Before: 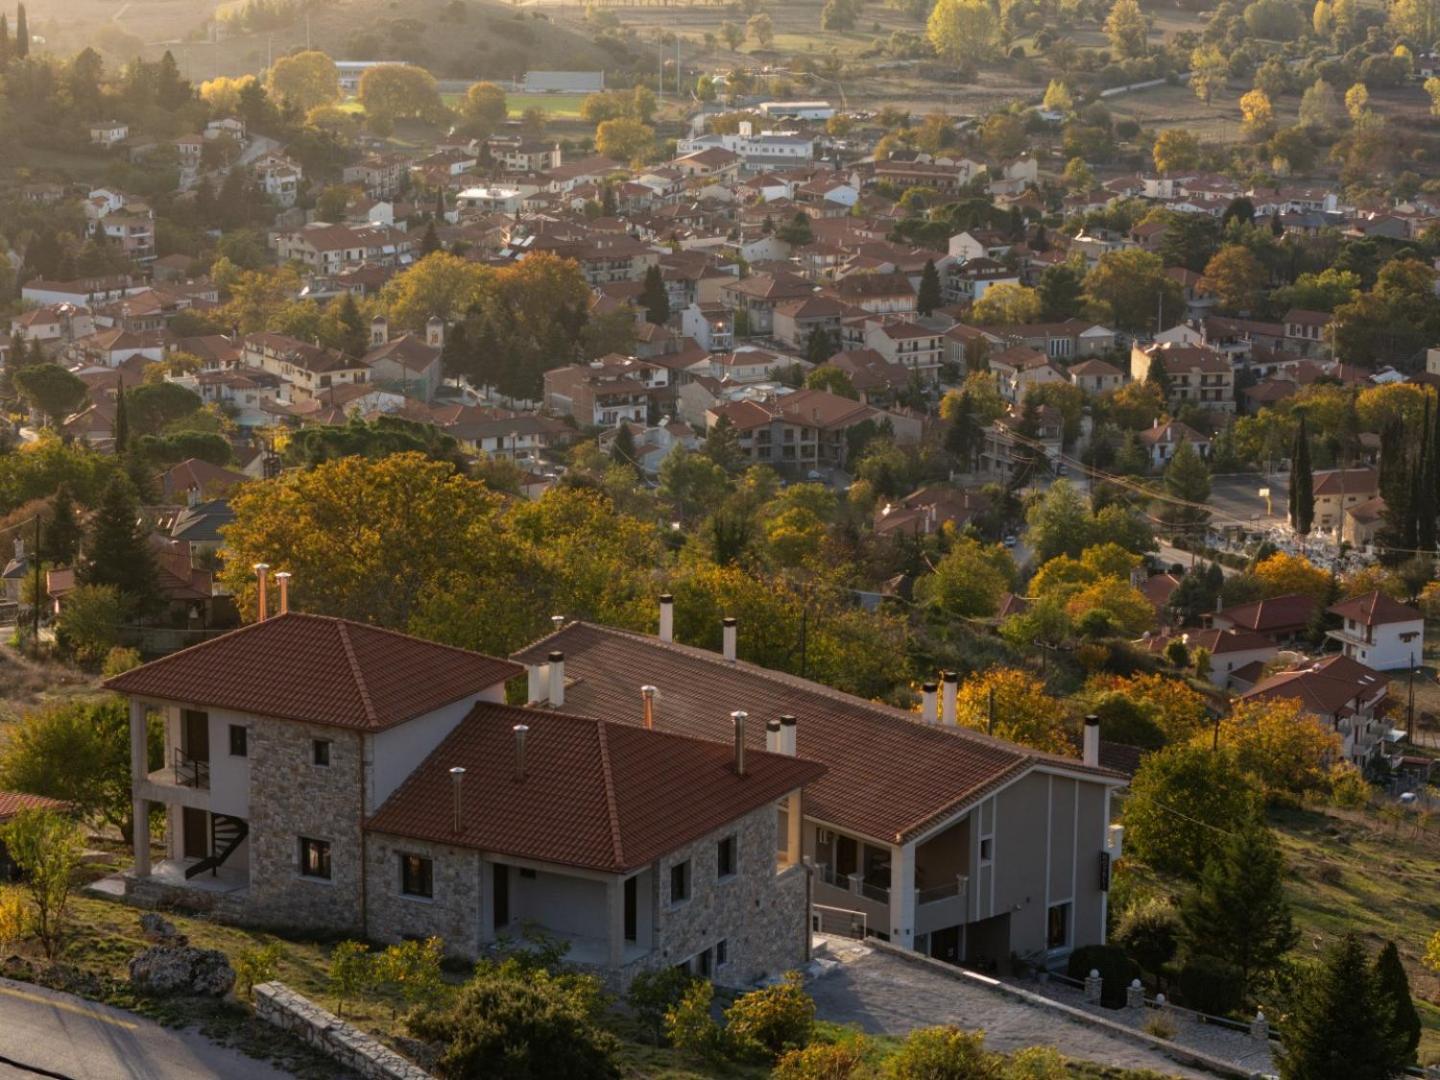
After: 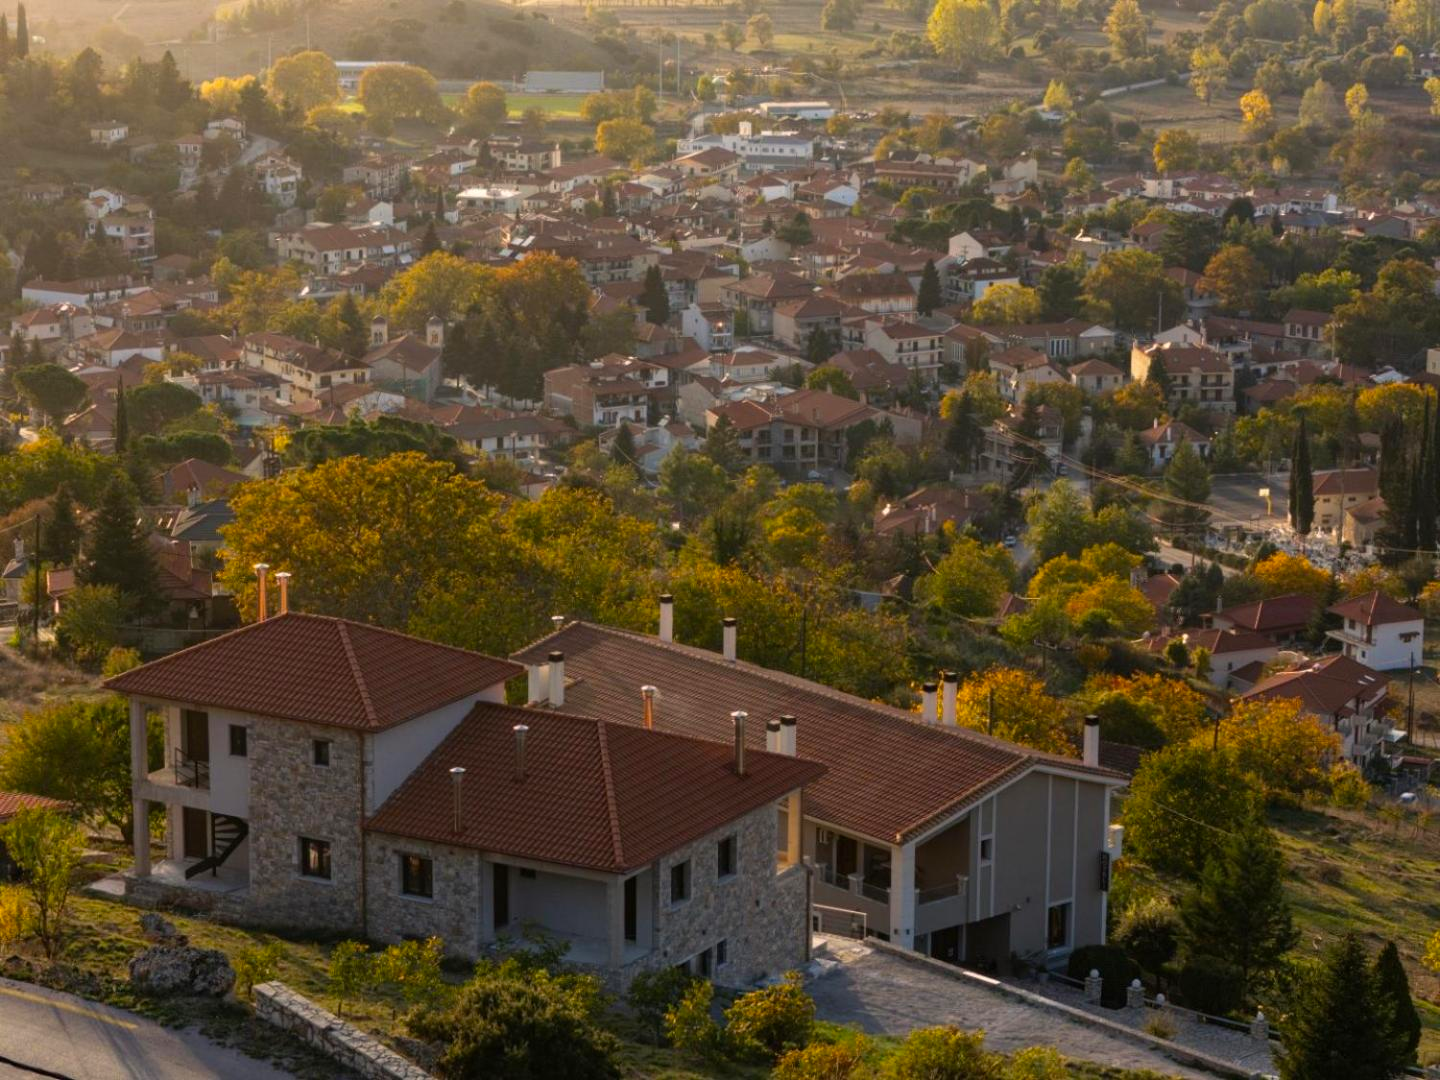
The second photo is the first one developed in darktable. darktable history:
color balance rgb: highlights gain › chroma 1.023%, highlights gain › hue 60.04°, perceptual saturation grading › global saturation 18.273%
